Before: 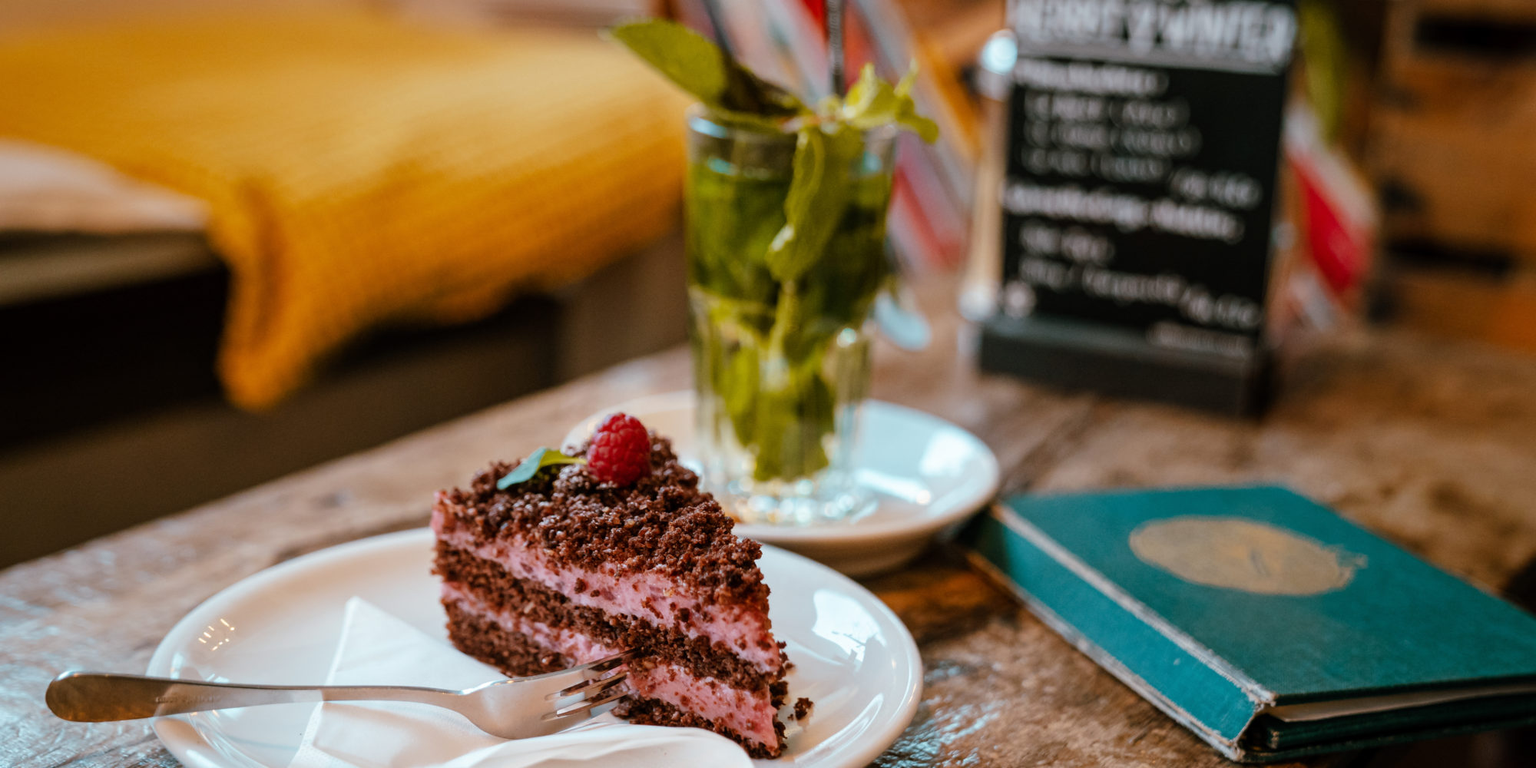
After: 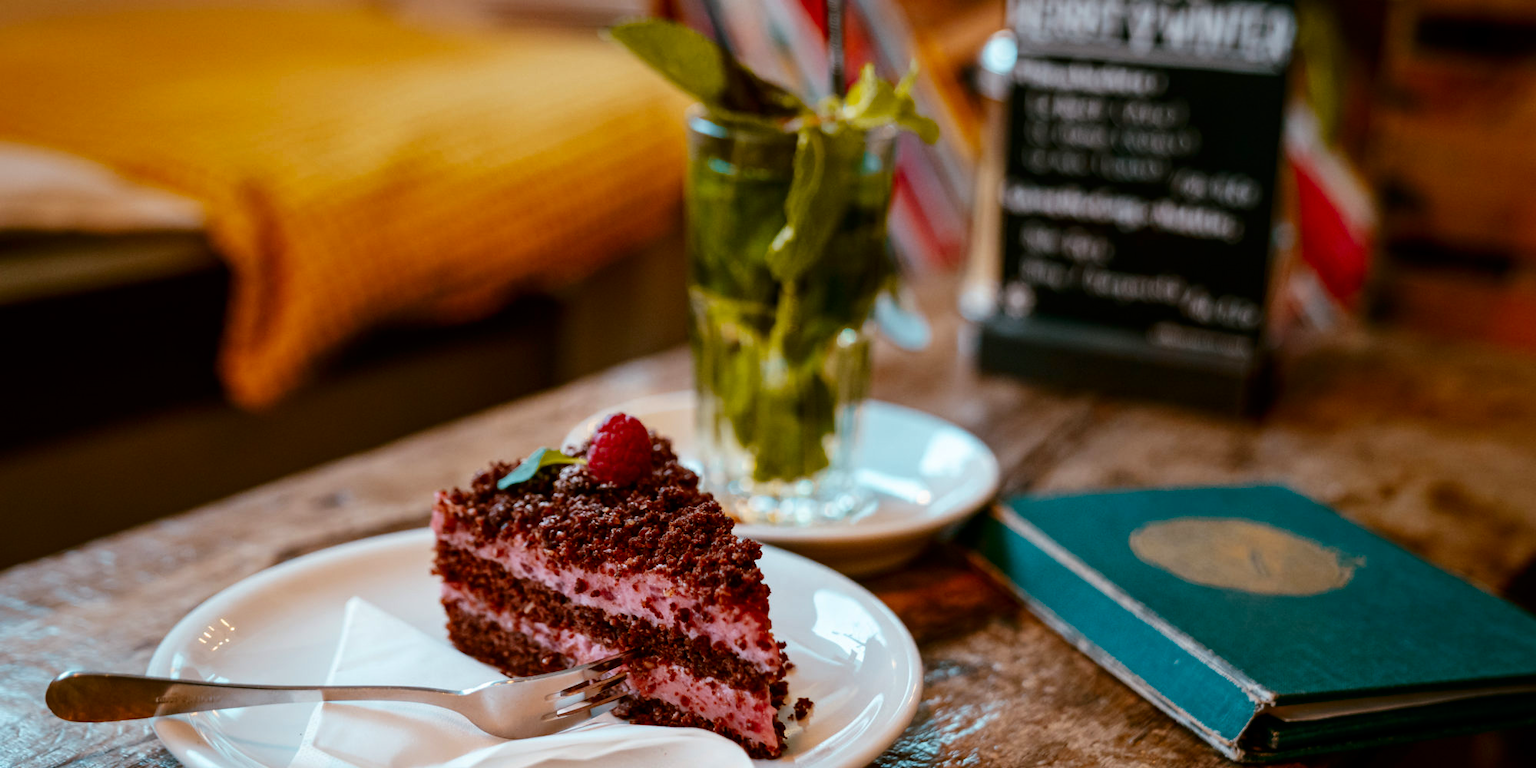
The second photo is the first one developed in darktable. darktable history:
contrast brightness saturation: contrast 0.117, brightness -0.12, saturation 0.197
